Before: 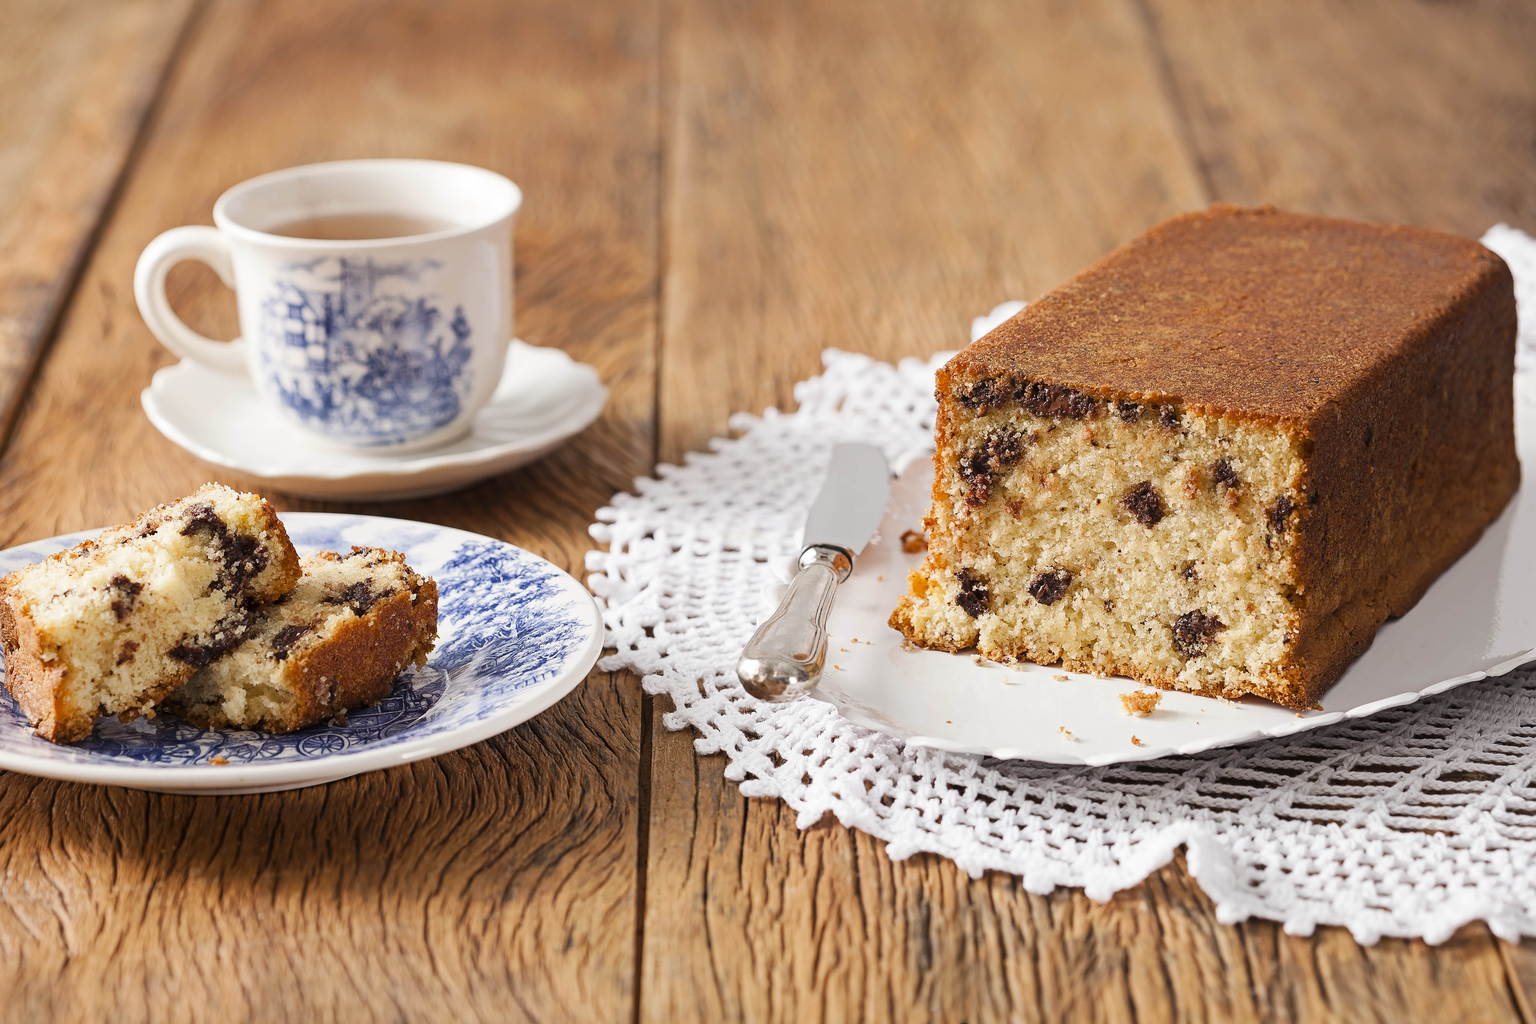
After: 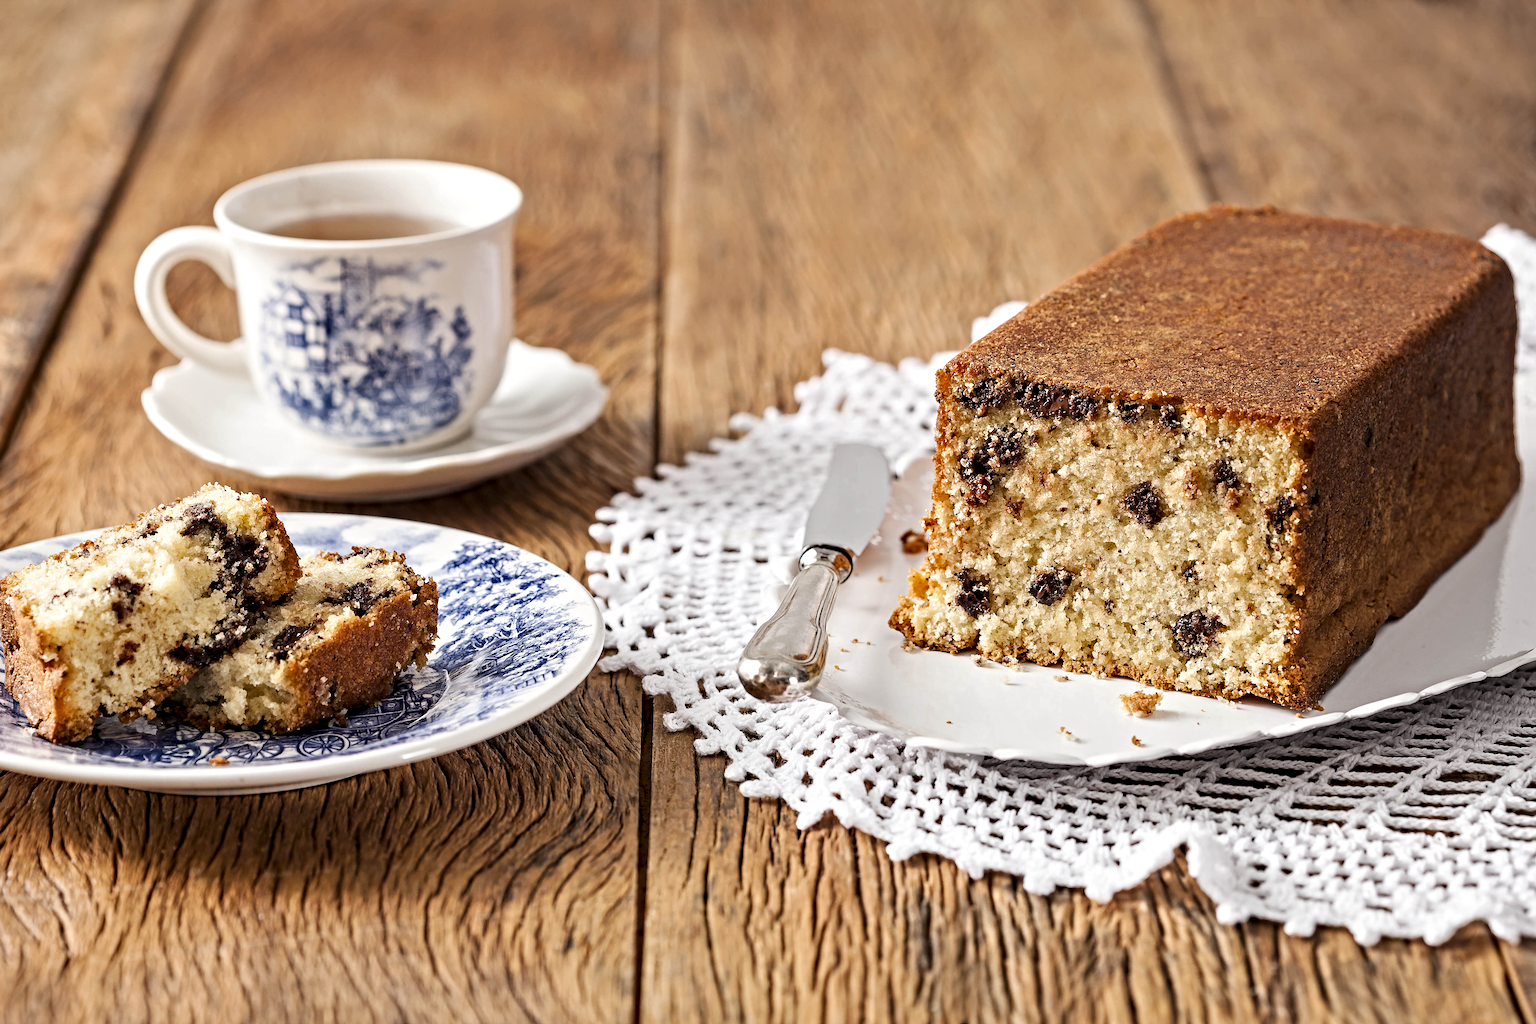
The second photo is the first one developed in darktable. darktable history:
contrast equalizer: y [[0.511, 0.558, 0.631, 0.632, 0.559, 0.512], [0.5 ×6], [0.507, 0.559, 0.627, 0.644, 0.647, 0.647], [0 ×6], [0 ×6]]
